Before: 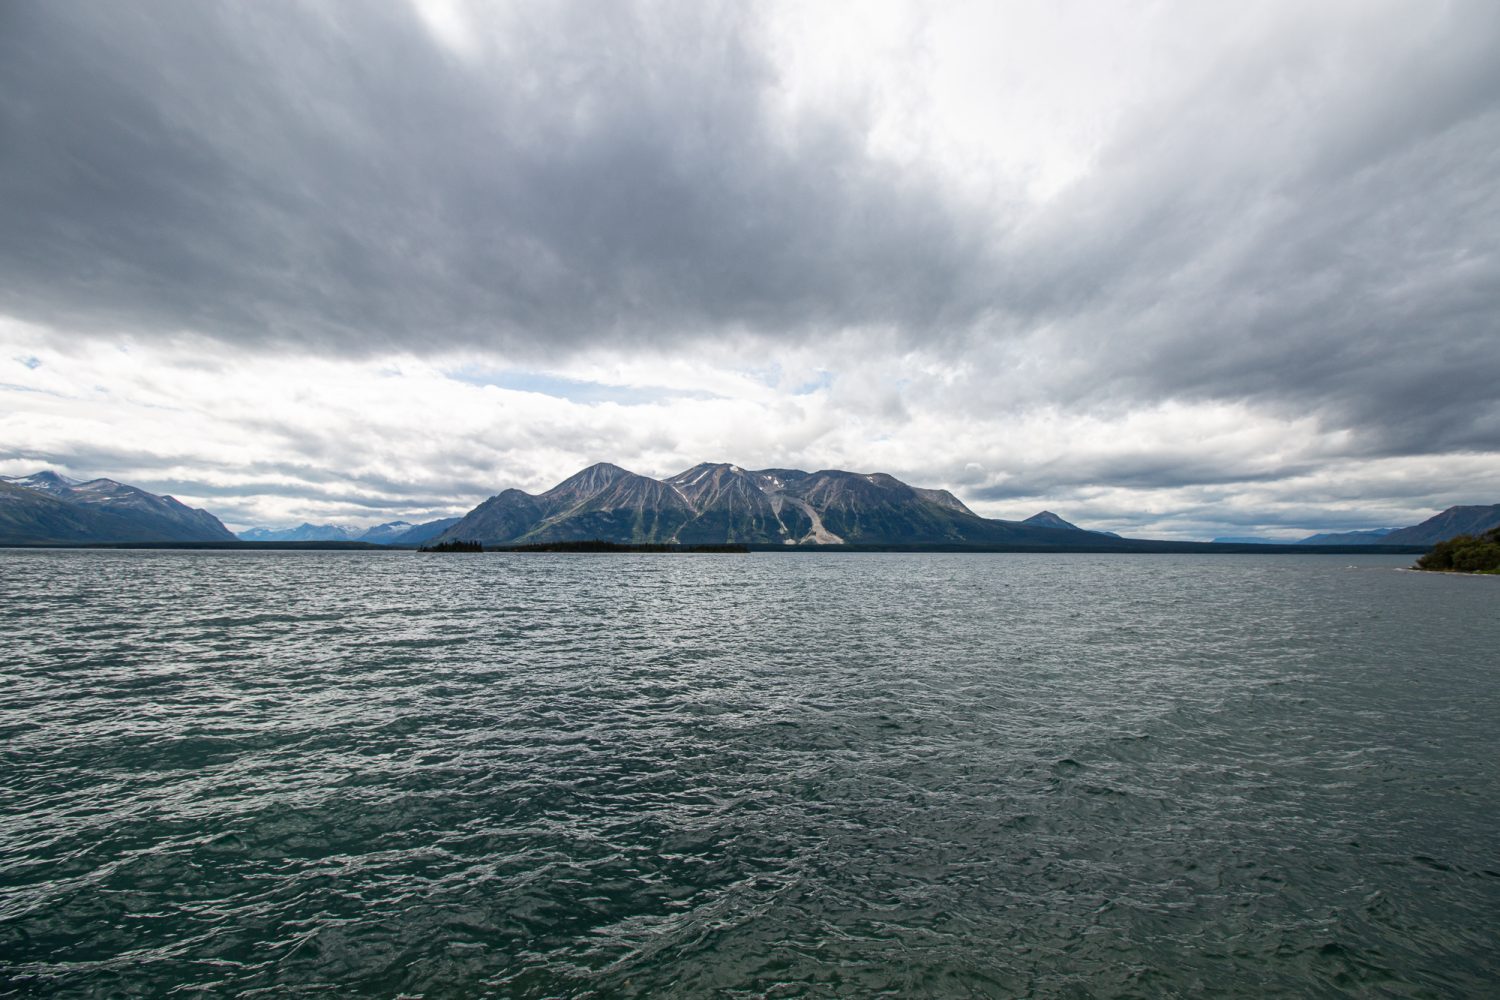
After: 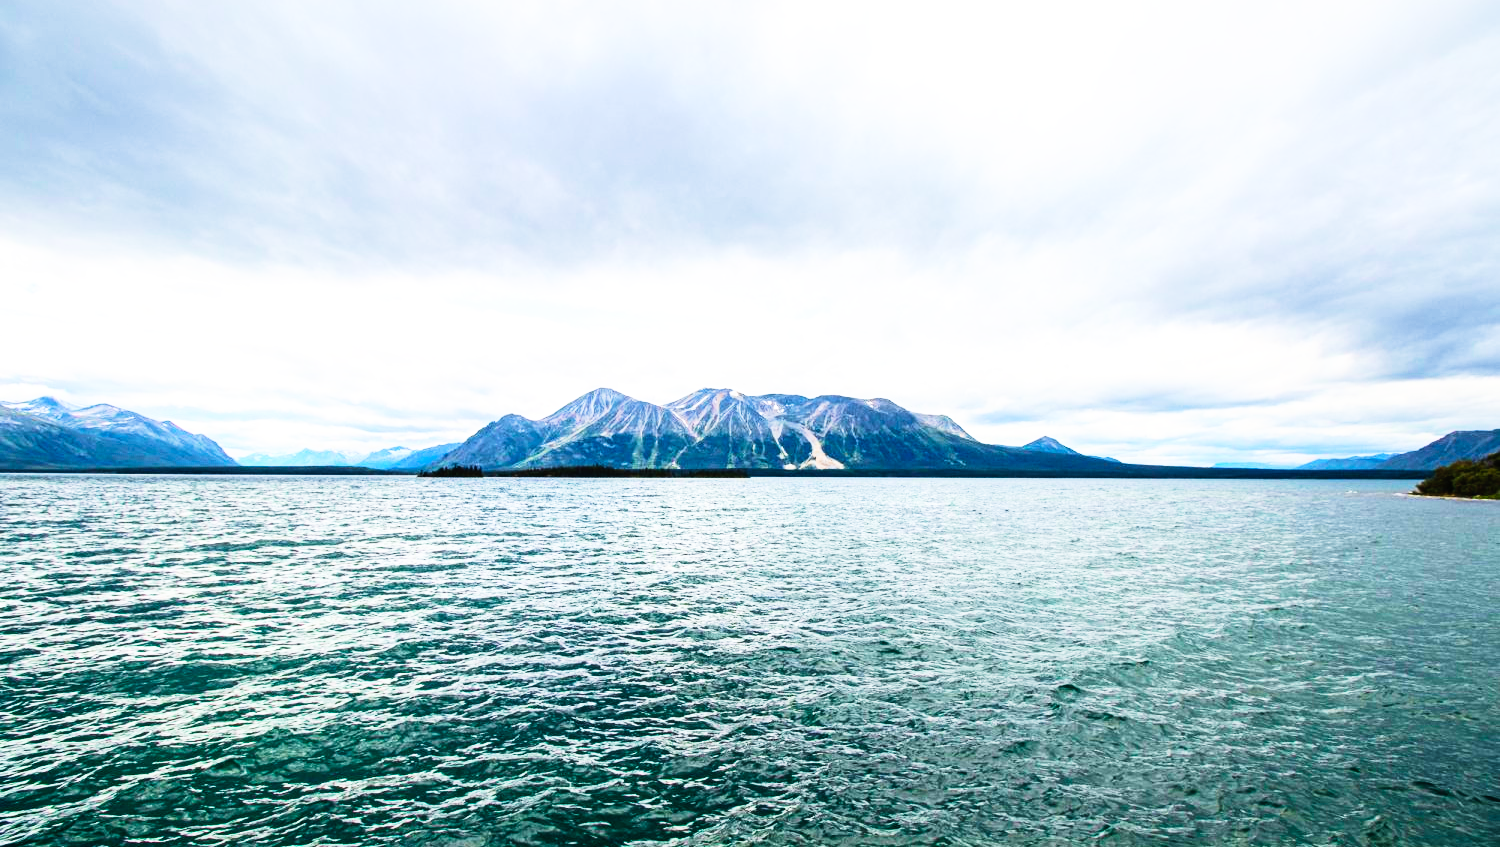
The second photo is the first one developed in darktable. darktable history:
contrast brightness saturation: contrast 0.203, brightness 0.165, saturation 0.217
velvia: strength 40.44%
crop: top 7.558%, bottom 7.719%
base curve: curves: ch0 [(0, 0) (0.007, 0.004) (0.027, 0.03) (0.046, 0.07) (0.207, 0.54) (0.442, 0.872) (0.673, 0.972) (1, 1)], preserve colors none
